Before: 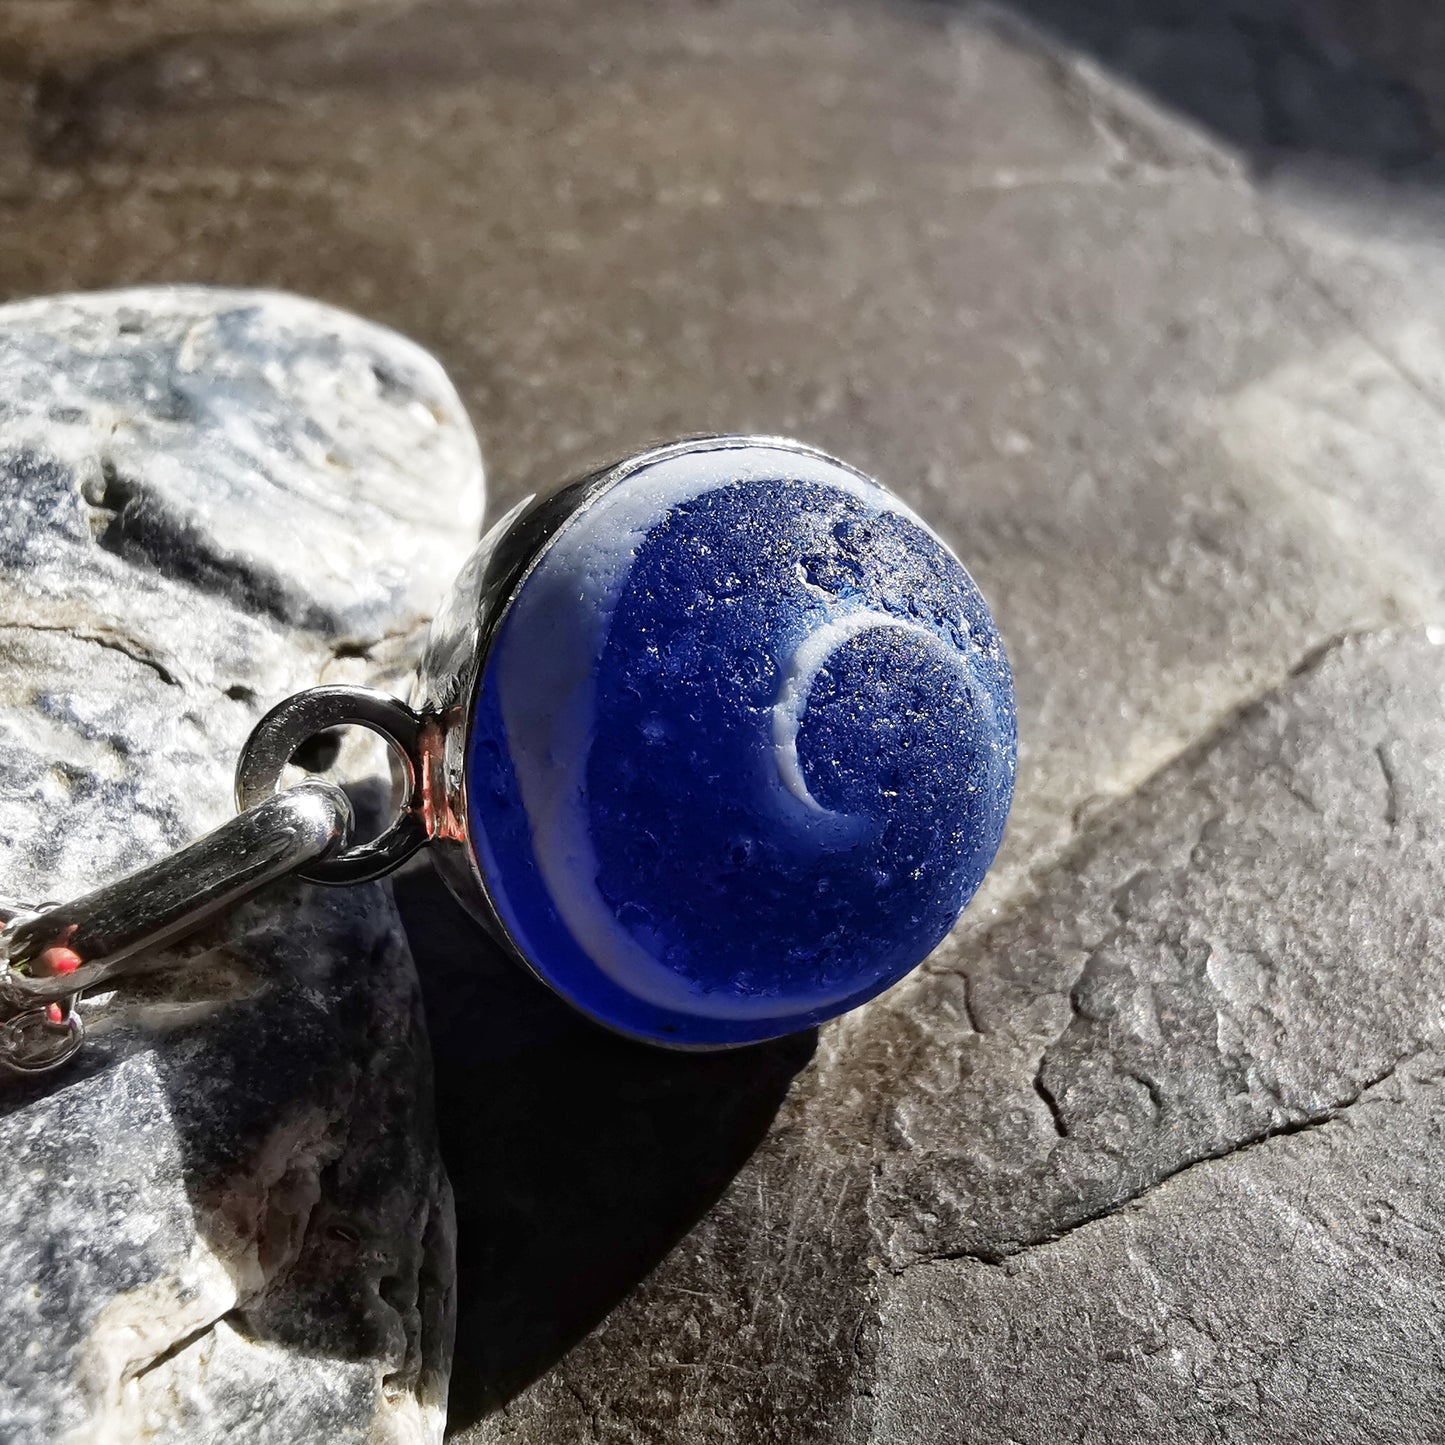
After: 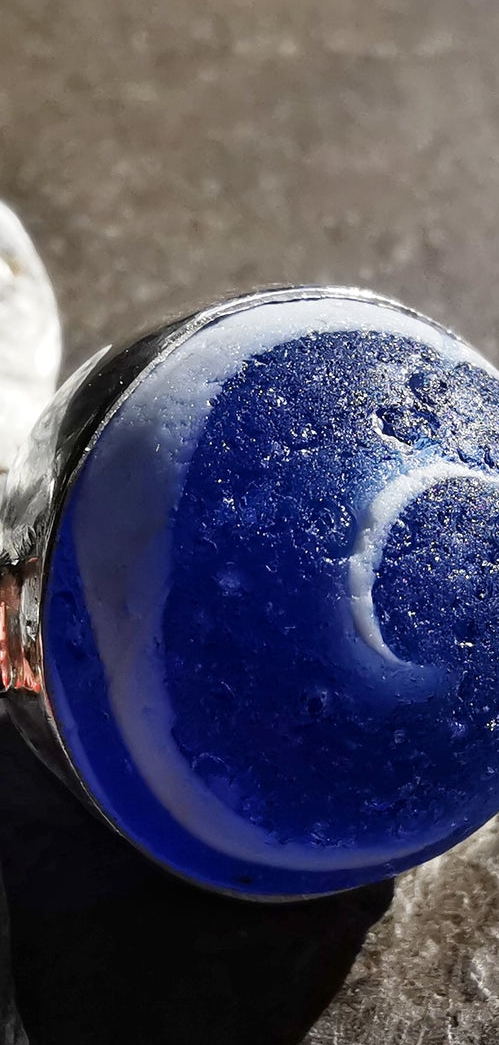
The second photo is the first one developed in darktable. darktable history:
crop and rotate: left 29.374%, top 10.33%, right 36.08%, bottom 17.298%
